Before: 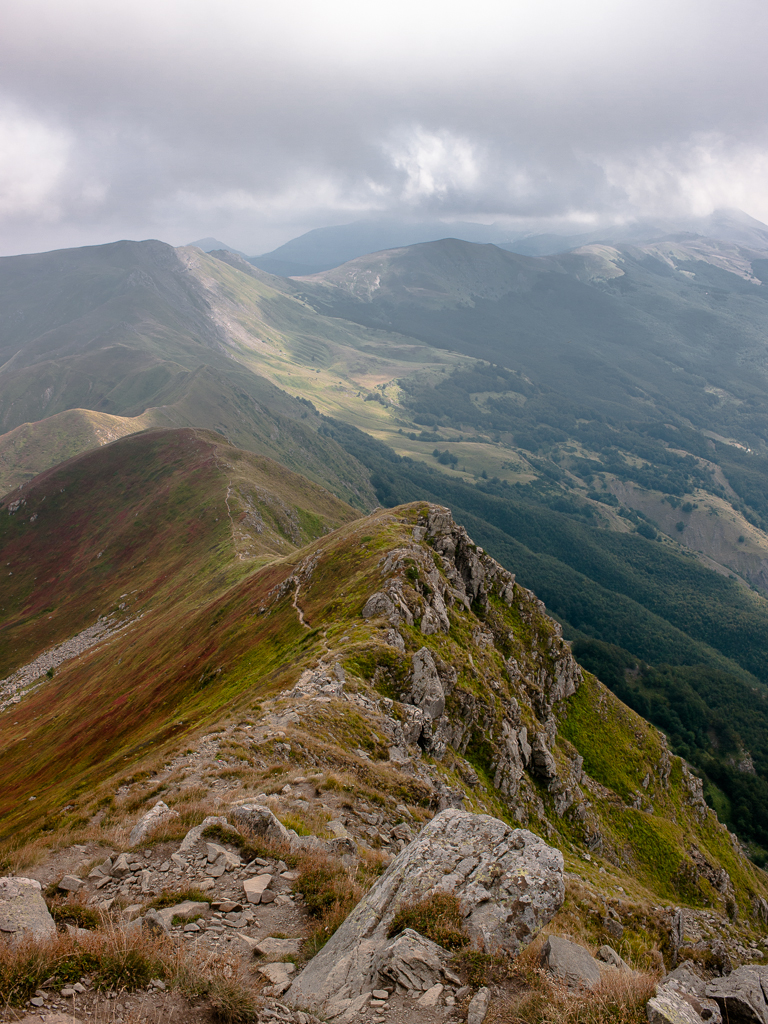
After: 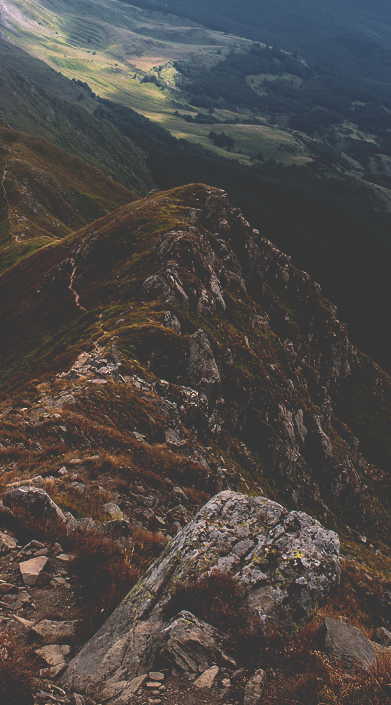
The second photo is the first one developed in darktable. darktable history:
crop and rotate: left 29.237%, top 31.152%, right 19.807%
base curve: curves: ch0 [(0, 0.036) (0.083, 0.04) (0.804, 1)], preserve colors none
white balance: red 0.976, blue 1.04
